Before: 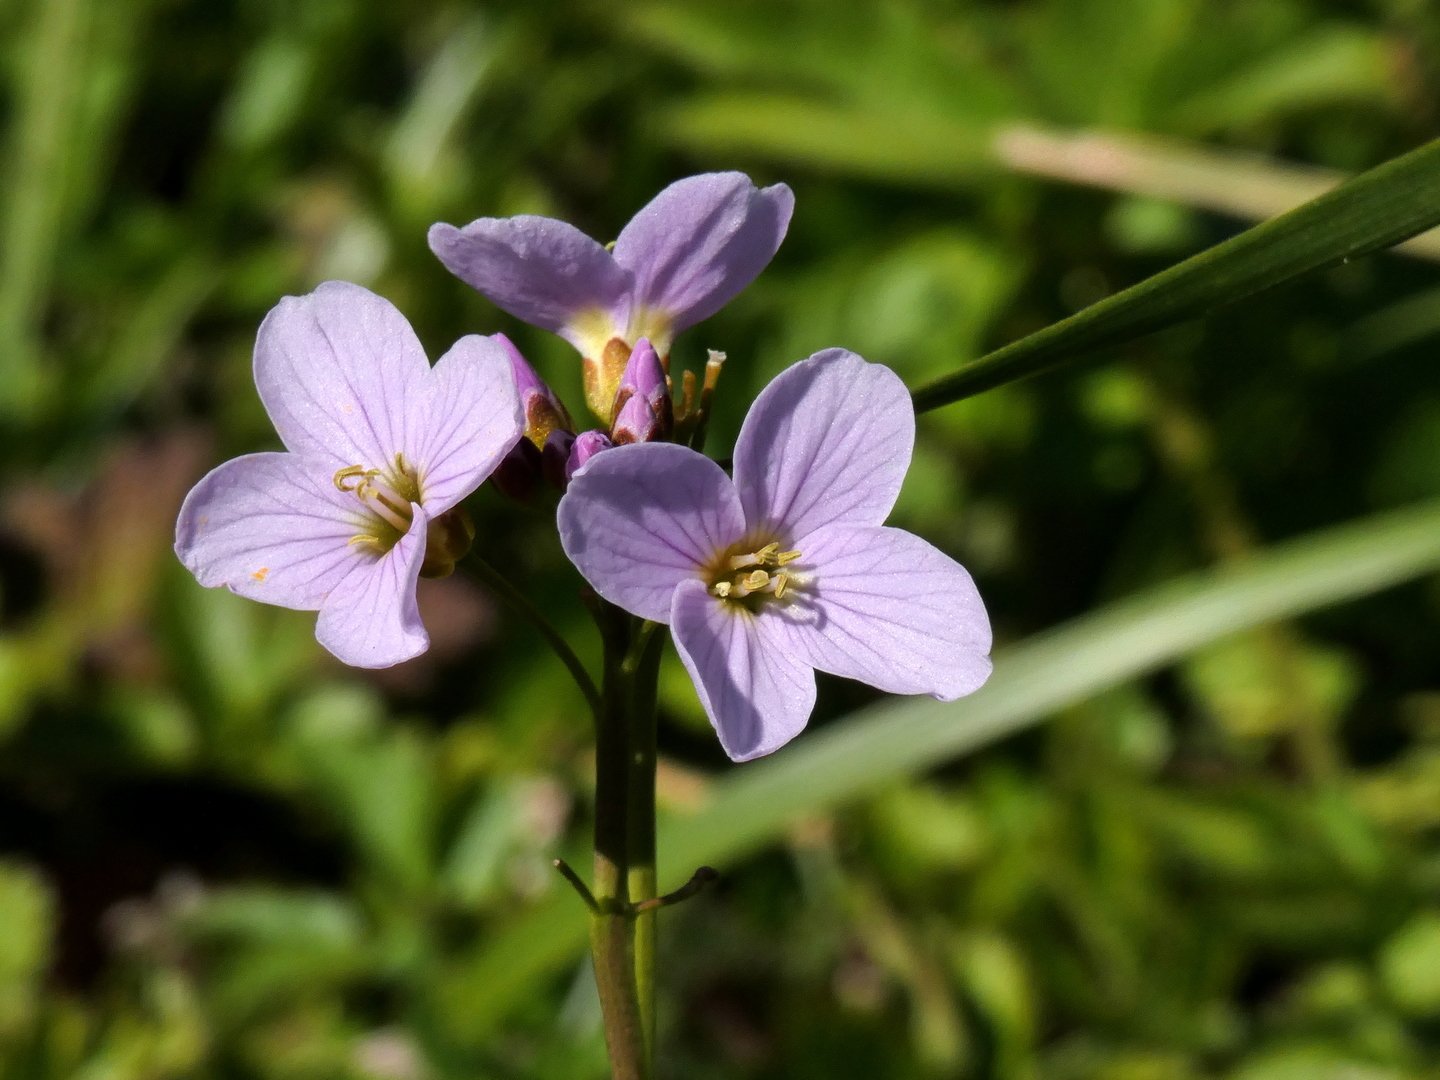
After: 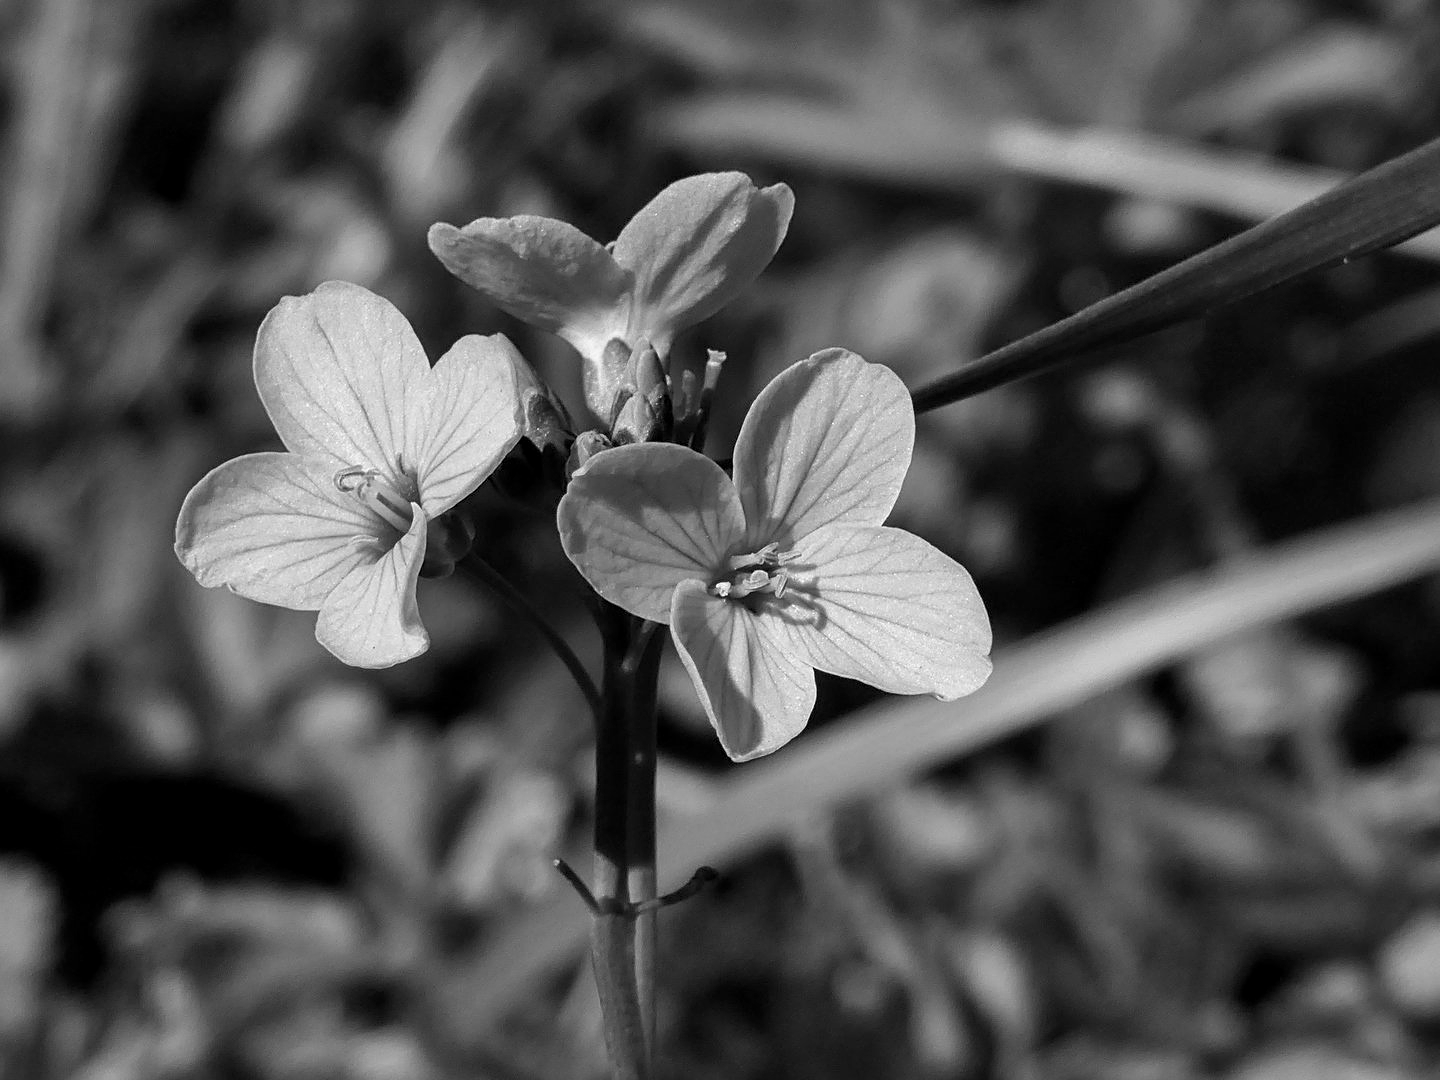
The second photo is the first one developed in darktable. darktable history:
monochrome: on, module defaults
sharpen: on, module defaults
local contrast: highlights 61%, shadows 106%, detail 107%, midtone range 0.529
white balance: red 1.009, blue 0.985
